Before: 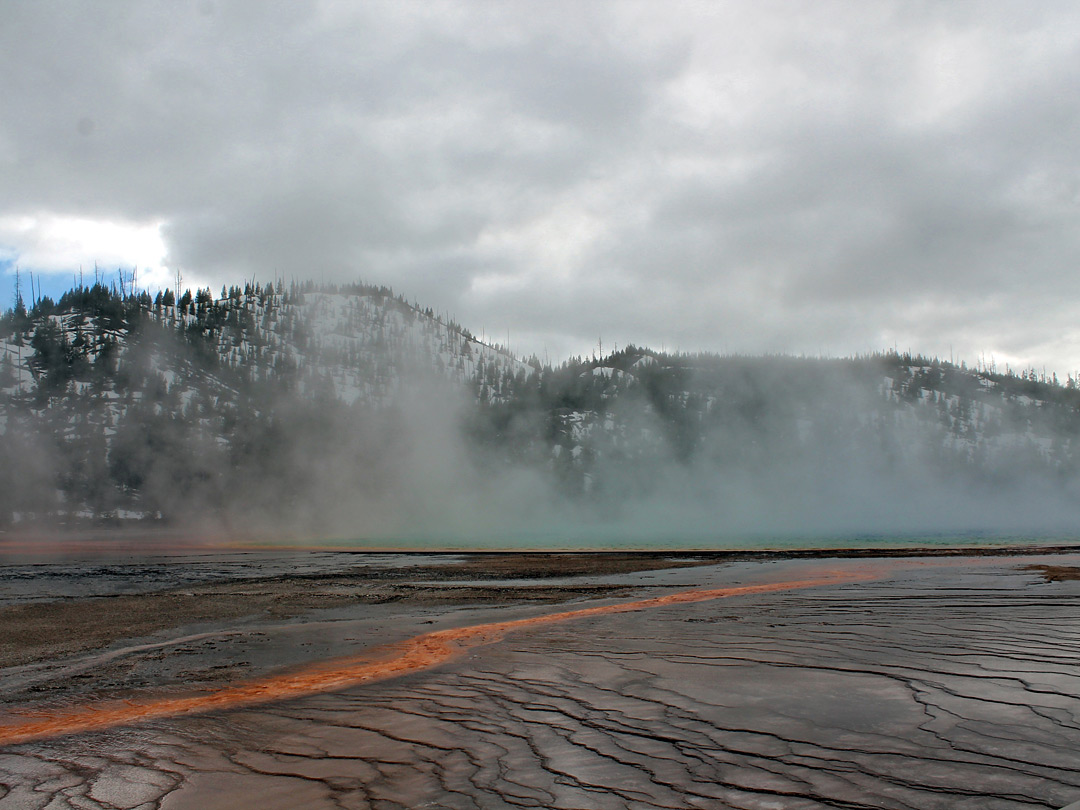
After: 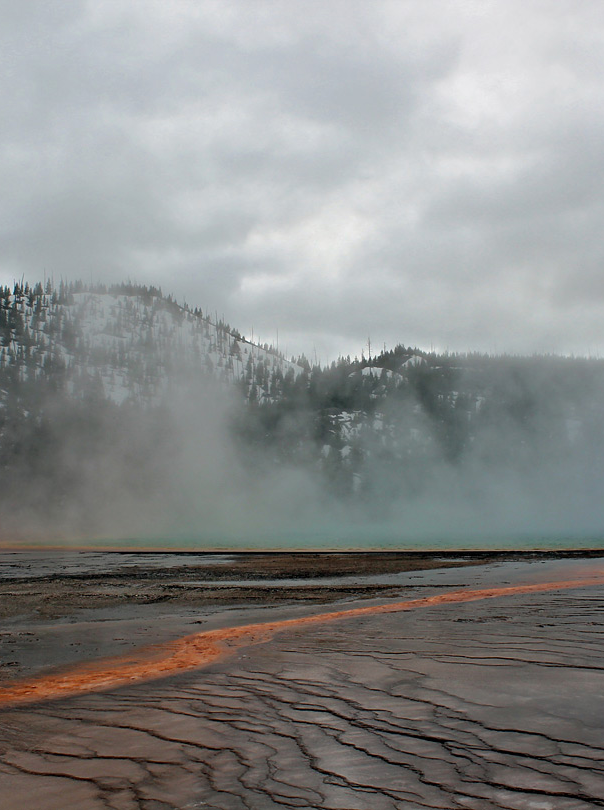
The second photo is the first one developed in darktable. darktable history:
crop: left 21.468%, right 22.542%
